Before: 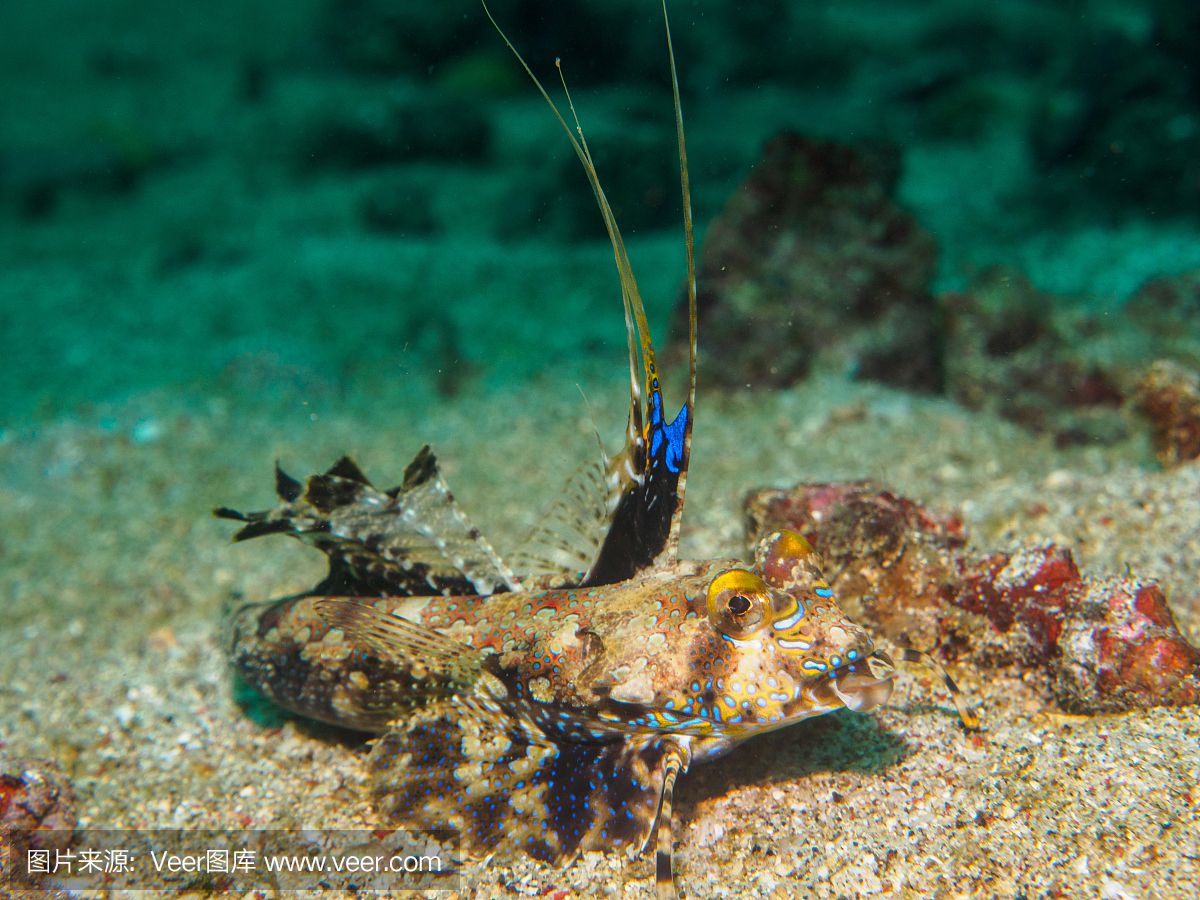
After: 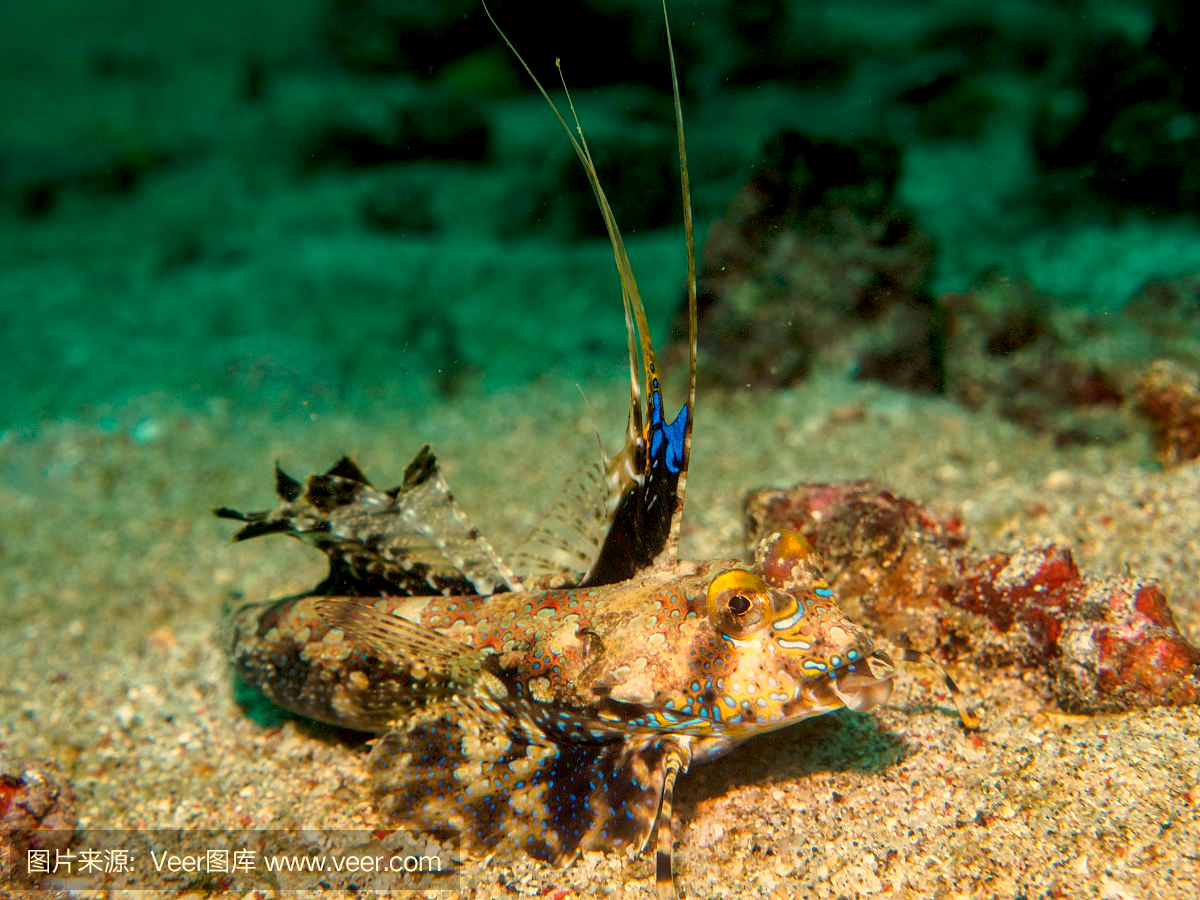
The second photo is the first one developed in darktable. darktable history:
exposure: black level correction 0.012, compensate highlight preservation false
white balance: red 1.123, blue 0.83
